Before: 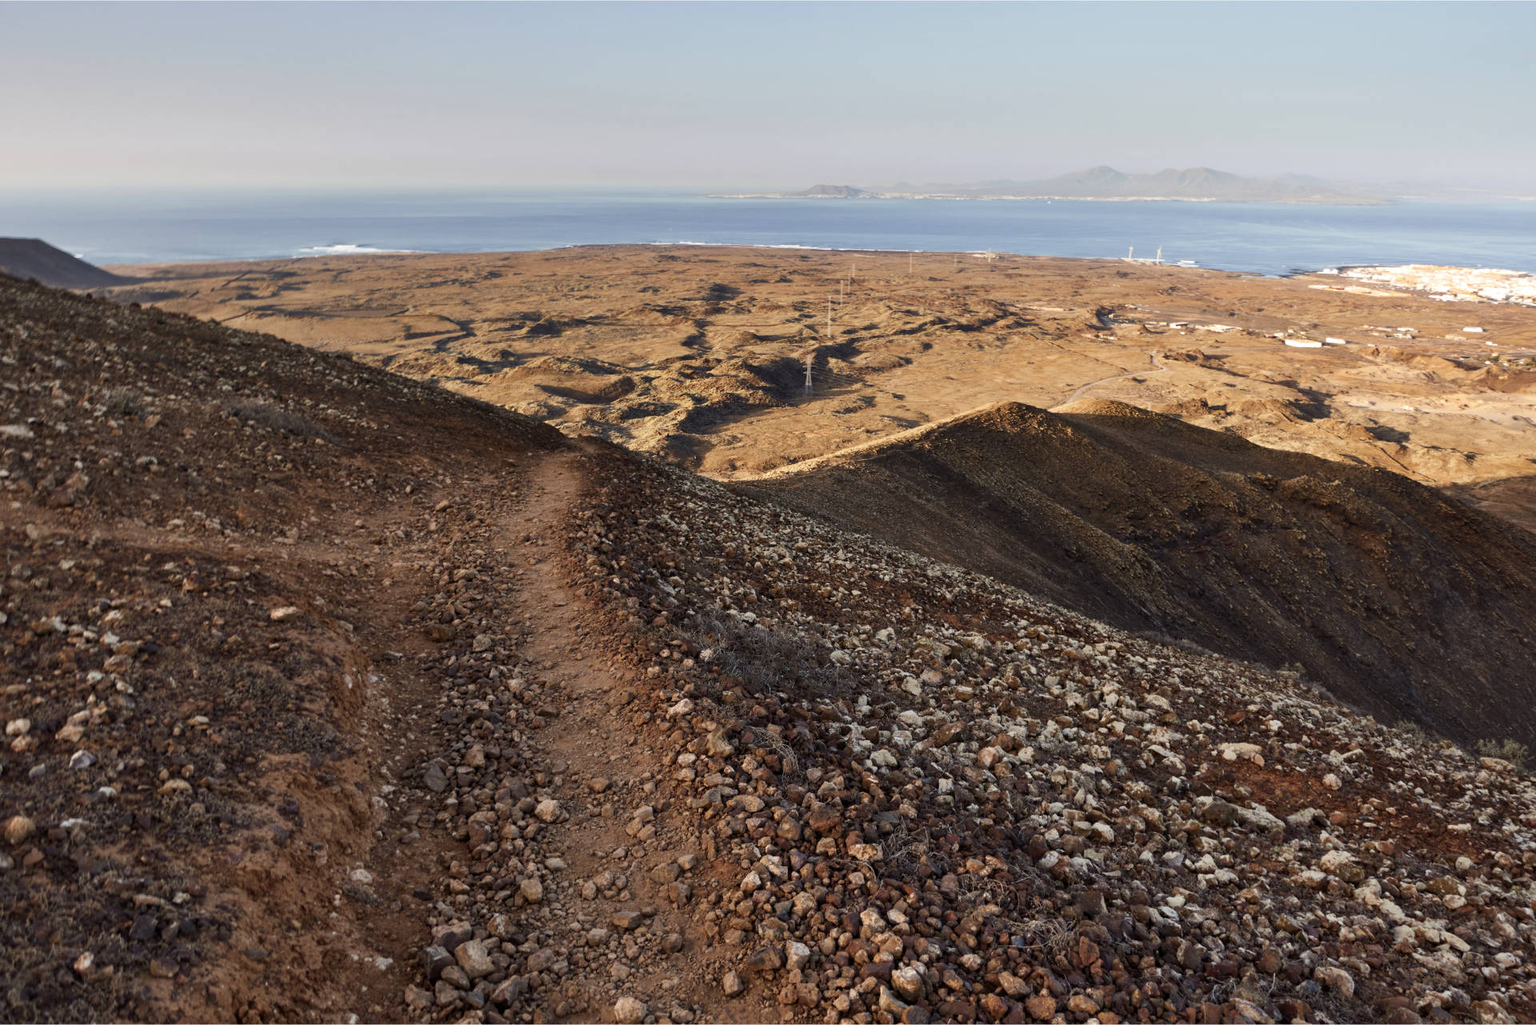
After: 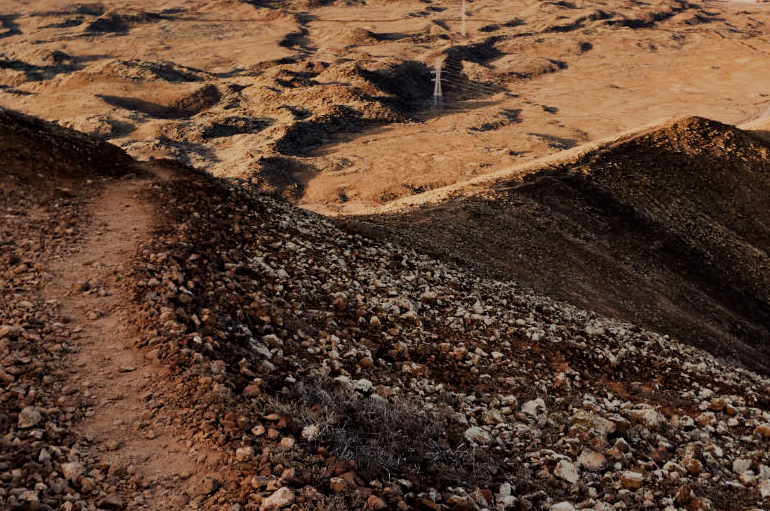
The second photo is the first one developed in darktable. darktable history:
filmic rgb: black relative exposure -8.5 EV, white relative exposure 5.52 EV, hardness 3.37, contrast 1.018, iterations of high-quality reconstruction 0
crop: left 29.859%, top 30.195%, right 30.018%, bottom 29.843%
exposure: black level correction 0.001, exposure -0.197 EV, compensate highlight preservation false
